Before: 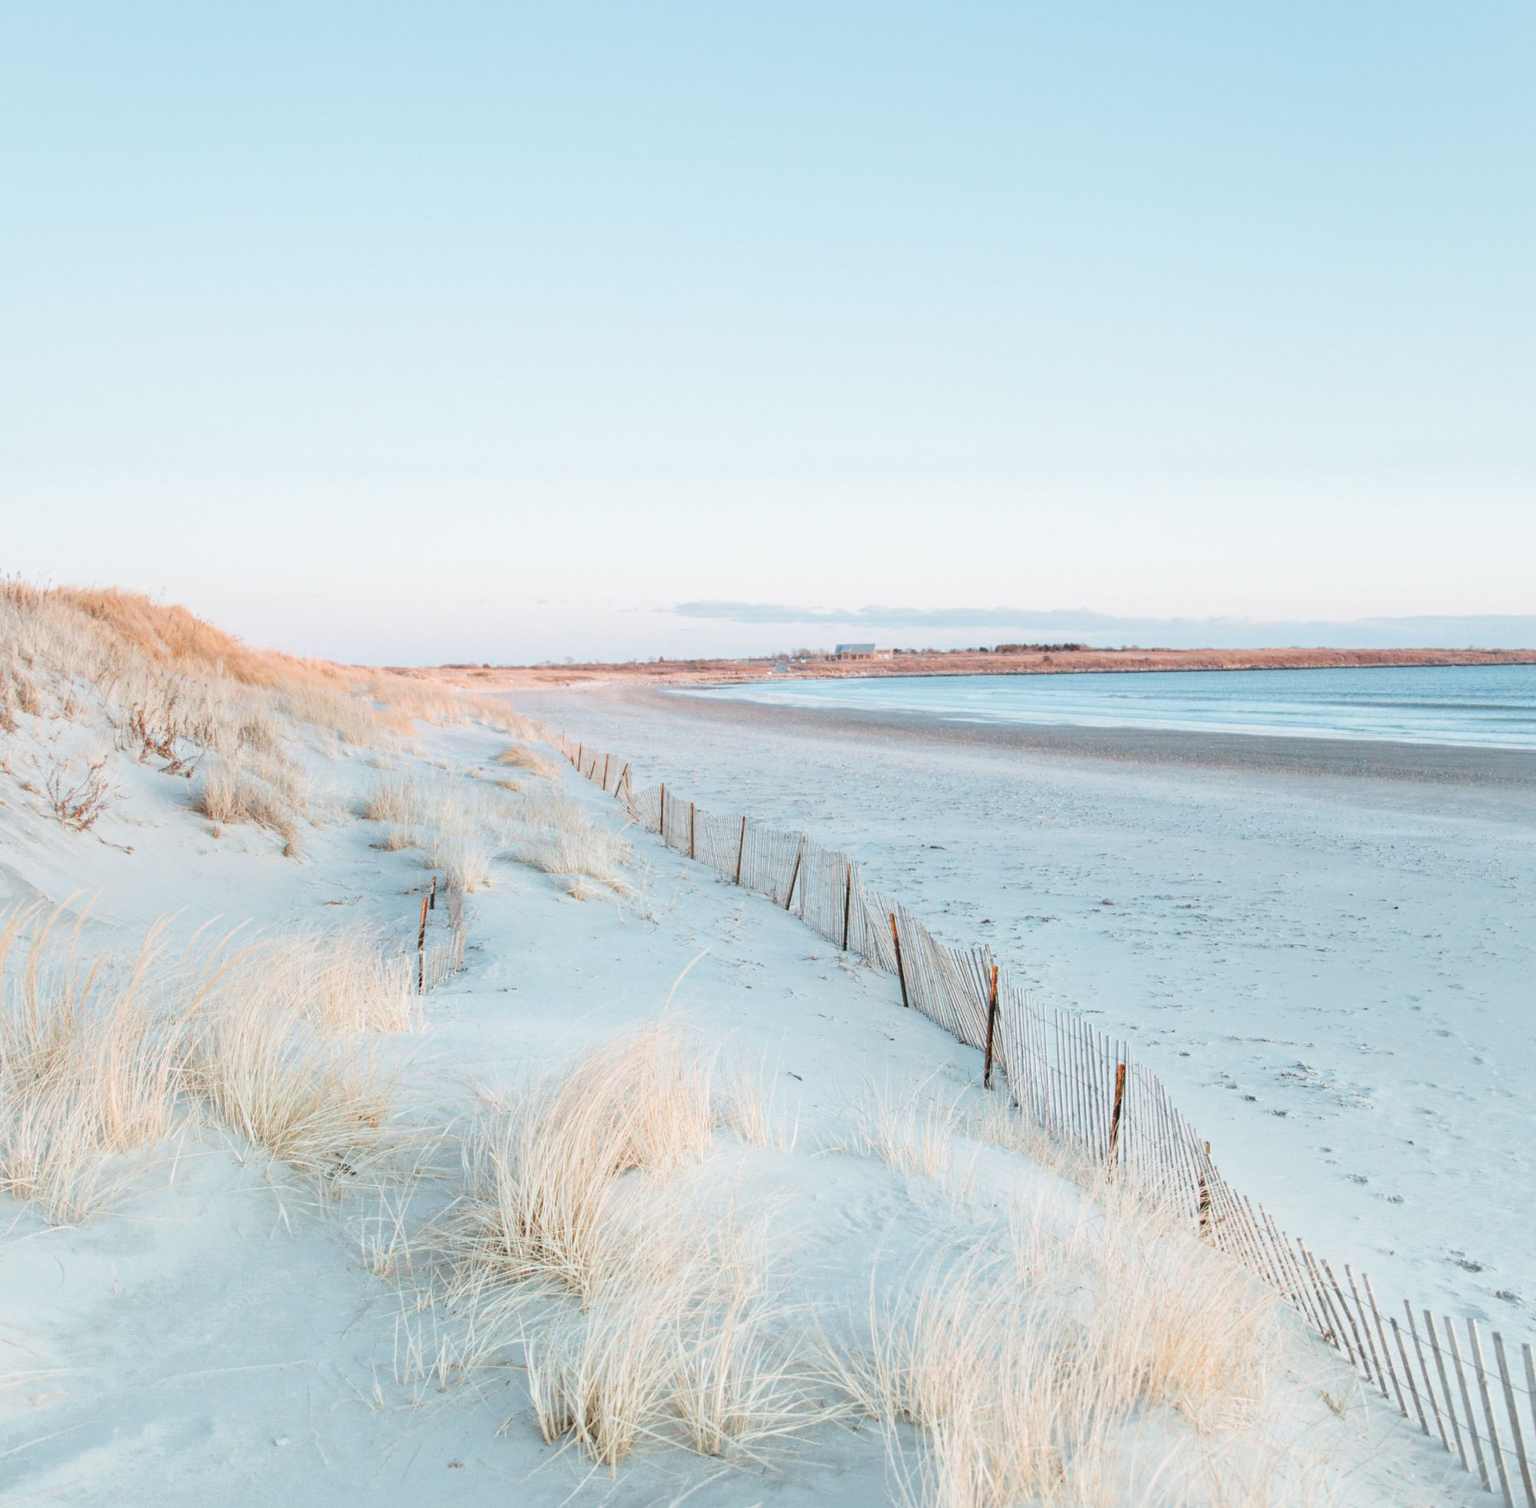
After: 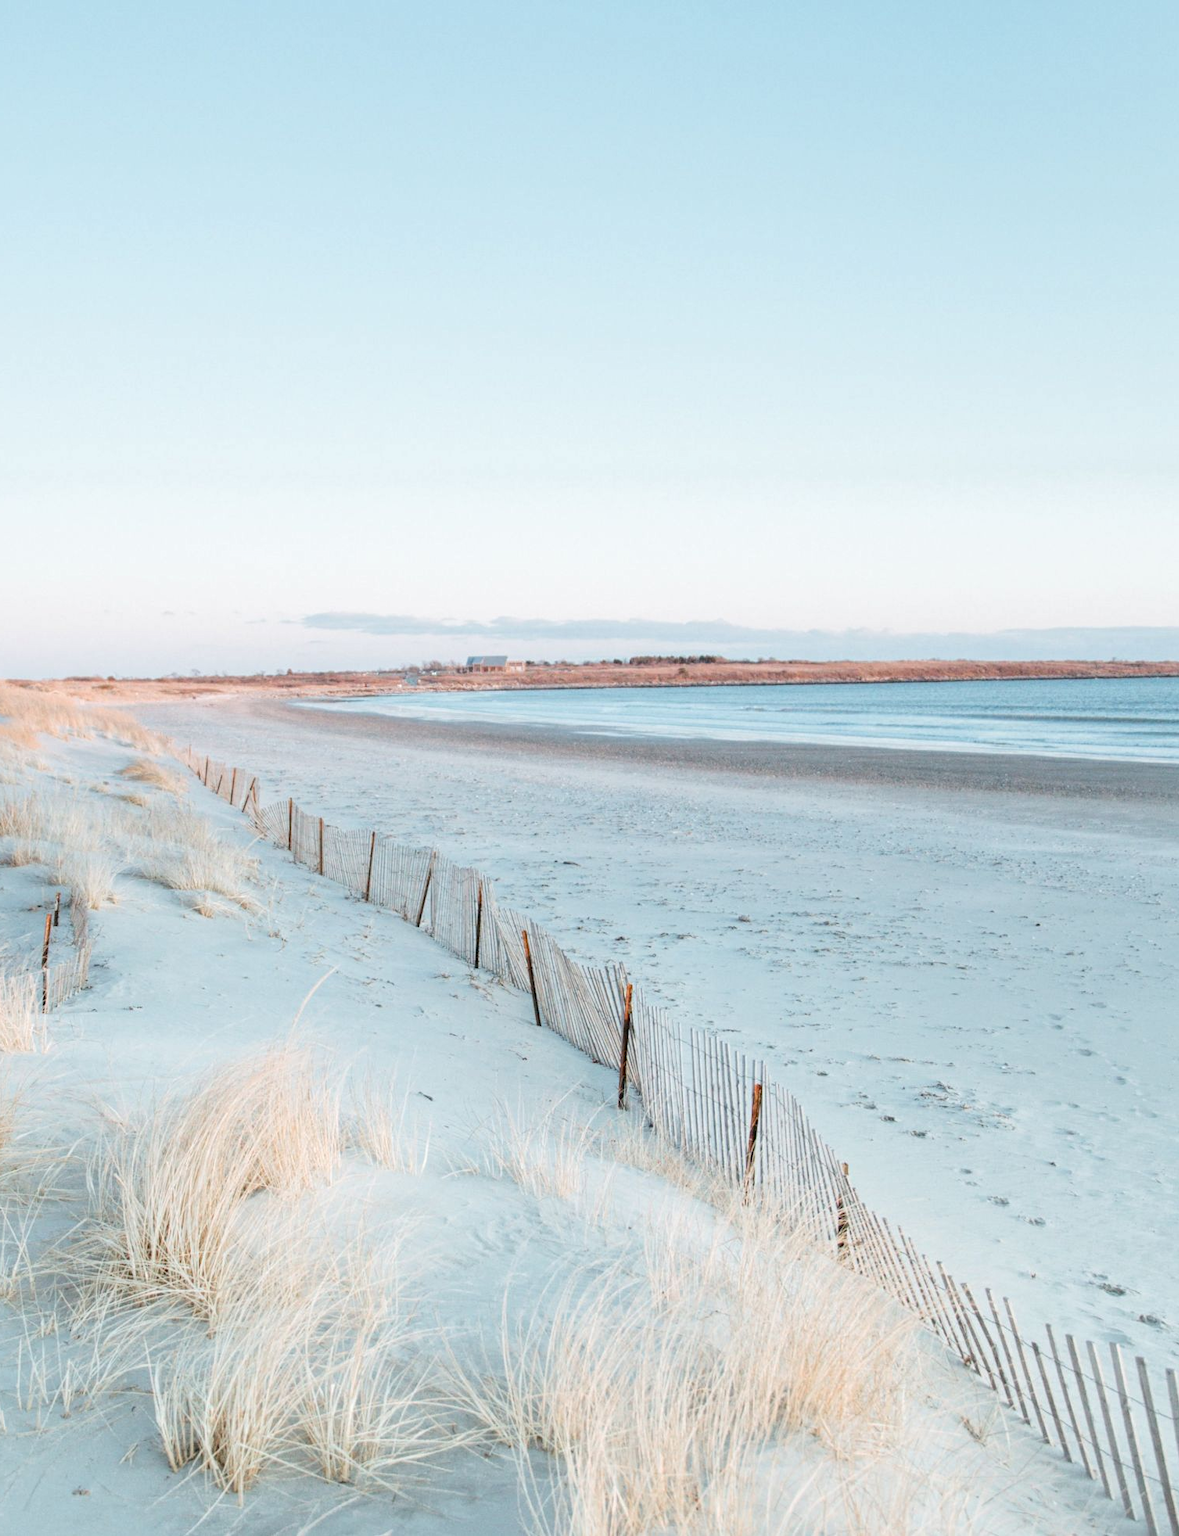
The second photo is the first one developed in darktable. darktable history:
crop and rotate: left 24.576%
local contrast: highlights 103%, shadows 97%, detail 120%, midtone range 0.2
